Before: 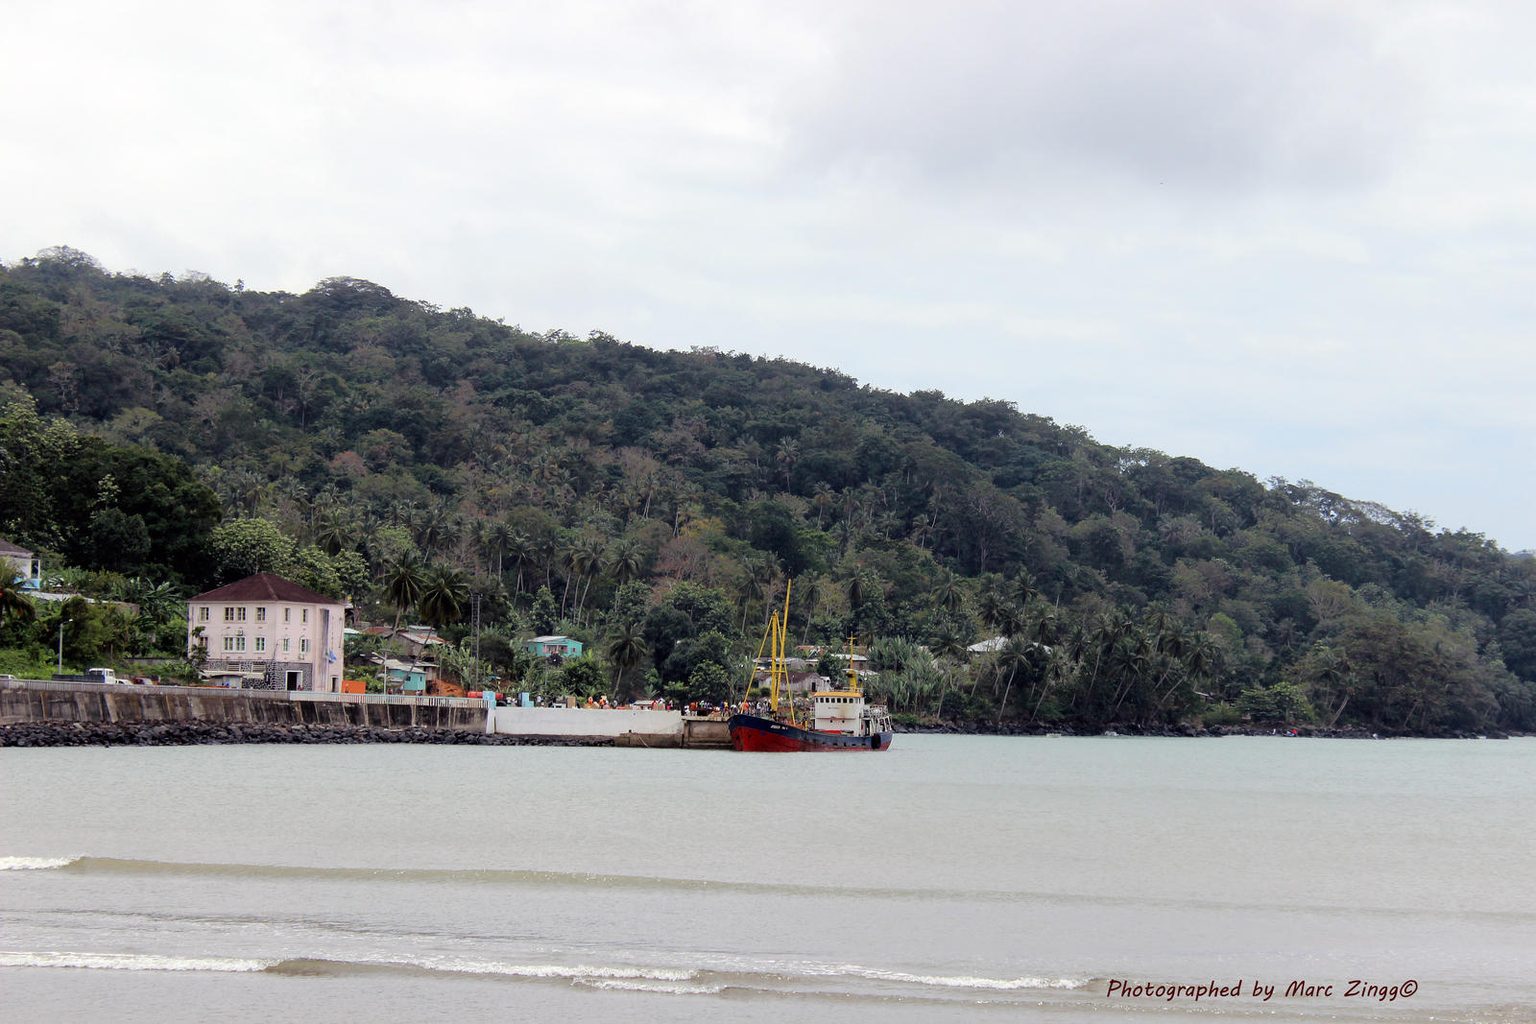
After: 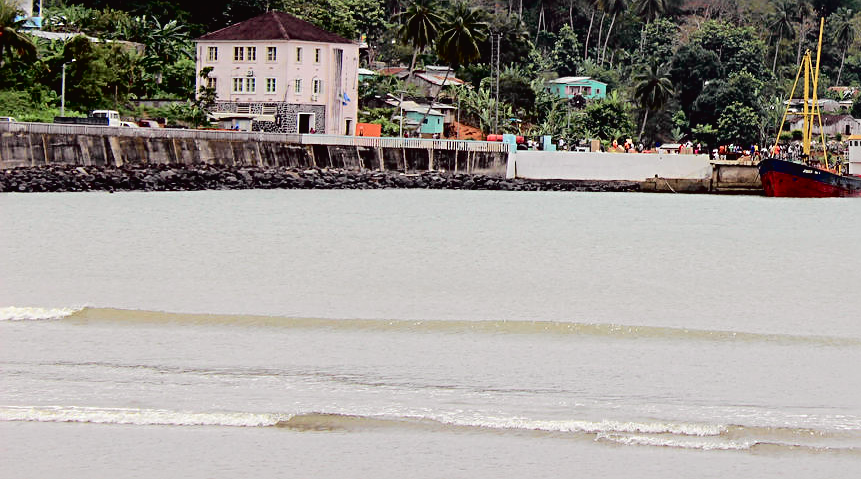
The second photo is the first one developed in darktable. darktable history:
exposure: black level correction 0.004, exposure 0.015 EV, compensate exposure bias true, compensate highlight preservation false
sharpen: radius 3.137
tone curve: curves: ch0 [(0, 0.019) (0.066, 0.043) (0.189, 0.182) (0.359, 0.417) (0.485, 0.576) (0.656, 0.734) (0.851, 0.861) (0.997, 0.959)]; ch1 [(0, 0) (0.179, 0.123) (0.381, 0.36) (0.425, 0.41) (0.474, 0.472) (0.499, 0.501) (0.514, 0.517) (0.571, 0.584) (0.649, 0.677) (0.812, 0.856) (1, 1)]; ch2 [(0, 0) (0.246, 0.214) (0.421, 0.427) (0.459, 0.484) (0.5, 0.504) (0.518, 0.523) (0.529, 0.544) (0.56, 0.581) (0.617, 0.631) (0.744, 0.734) (0.867, 0.821) (0.993, 0.889)], color space Lab, independent channels, preserve colors none
crop and rotate: top 54.939%, right 46.131%, bottom 0.103%
